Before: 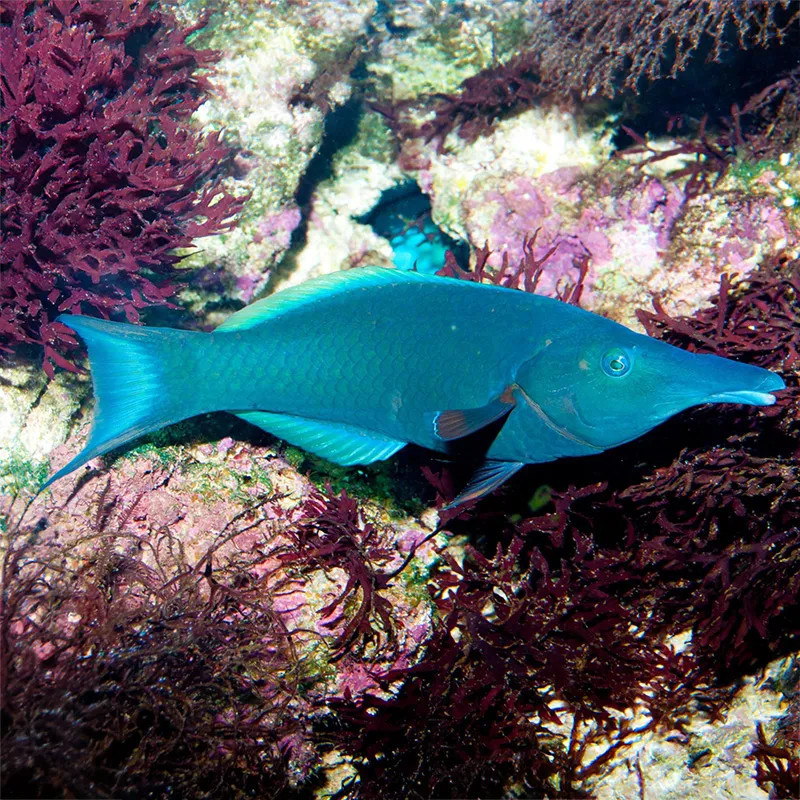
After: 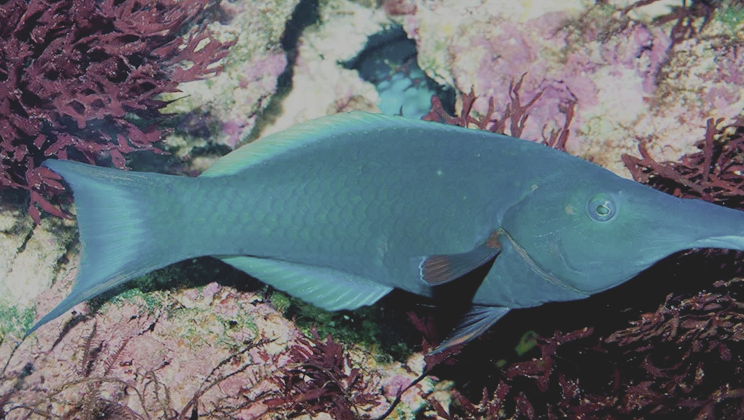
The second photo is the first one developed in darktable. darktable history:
crop: left 1.831%, top 19.423%, right 5.095%, bottom 27.992%
filmic rgb: black relative exposure -7.65 EV, white relative exposure 4.56 EV, threshold 2.96 EV, hardness 3.61, contrast in shadows safe, enable highlight reconstruction true
contrast brightness saturation: contrast -0.25, saturation -0.426
